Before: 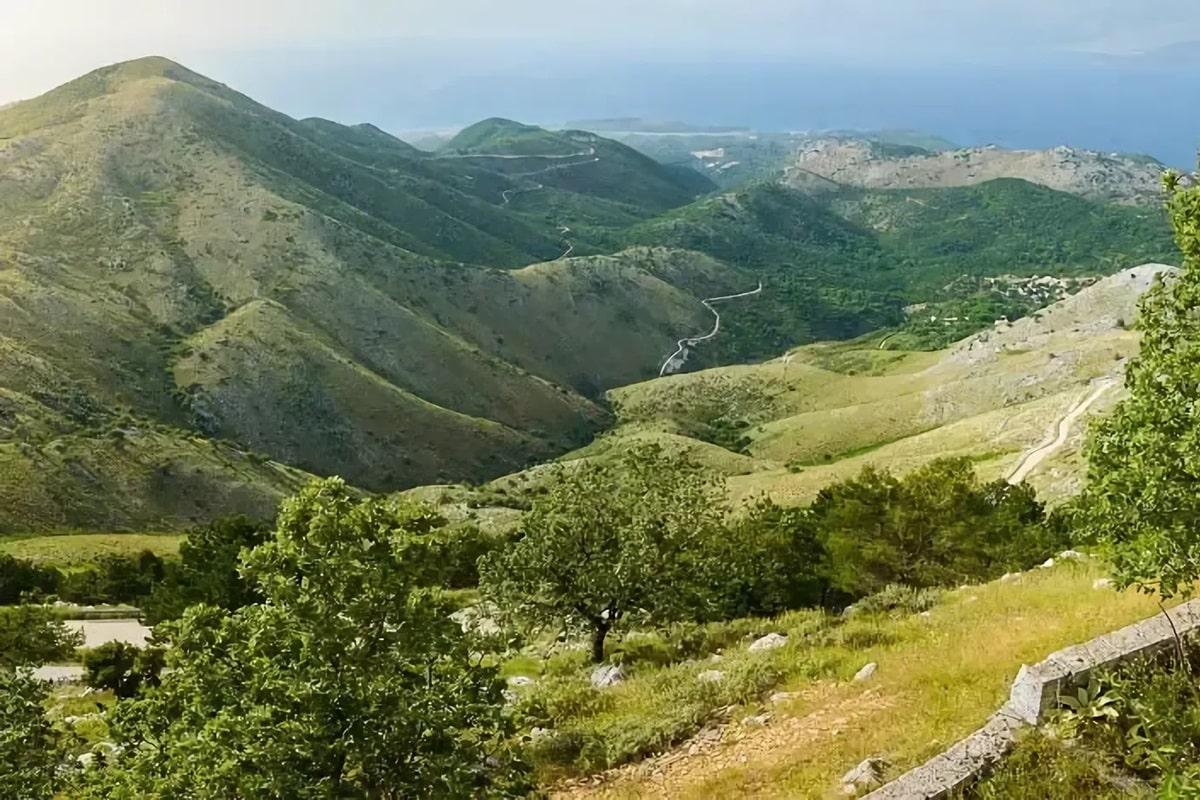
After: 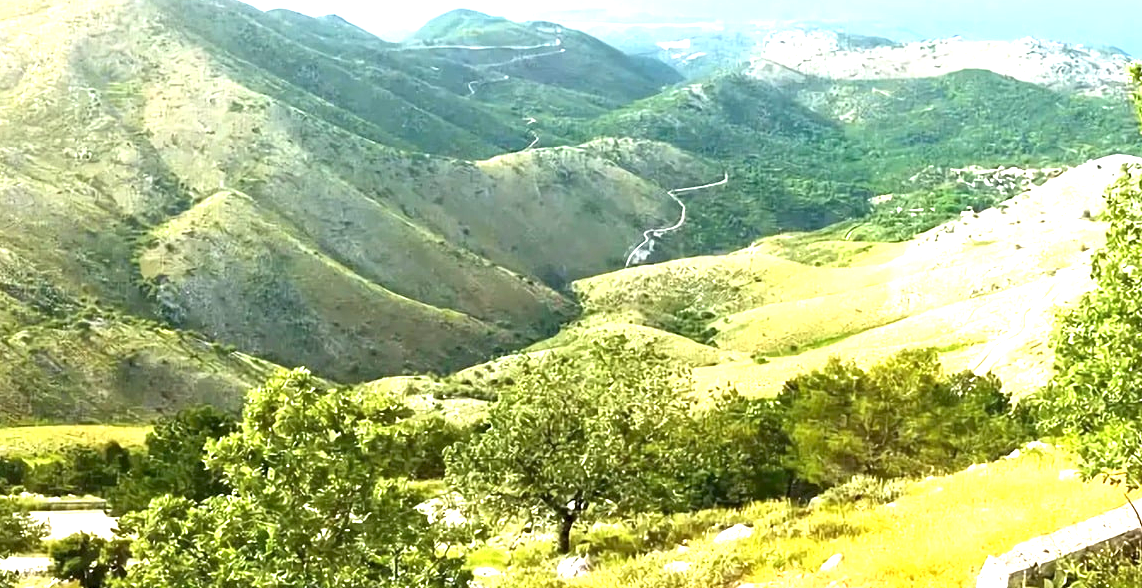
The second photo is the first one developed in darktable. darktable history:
crop and rotate: left 2.858%, top 13.648%, right 1.958%, bottom 12.789%
exposure: black level correction 0.001, exposure 1.719 EV, compensate exposure bias true, compensate highlight preservation false
